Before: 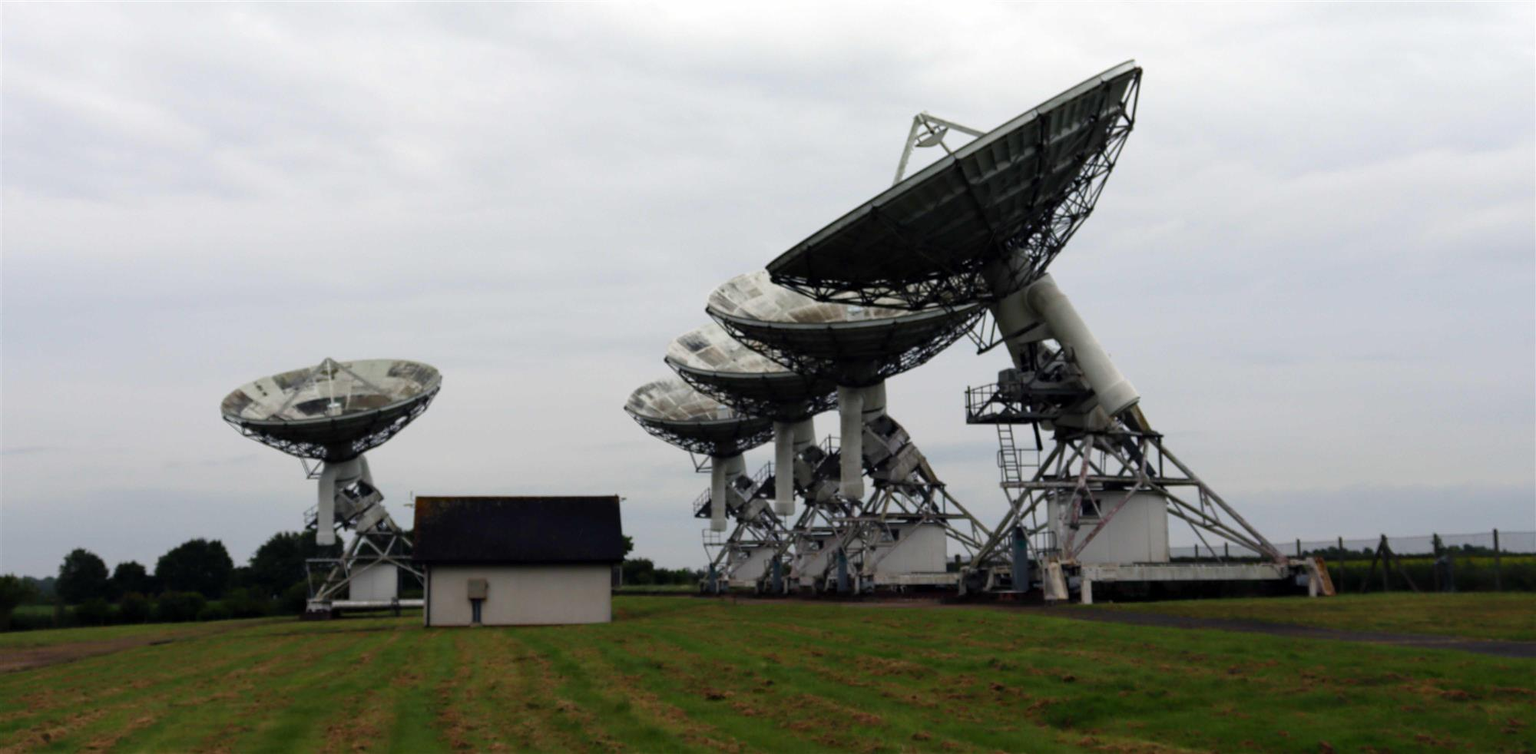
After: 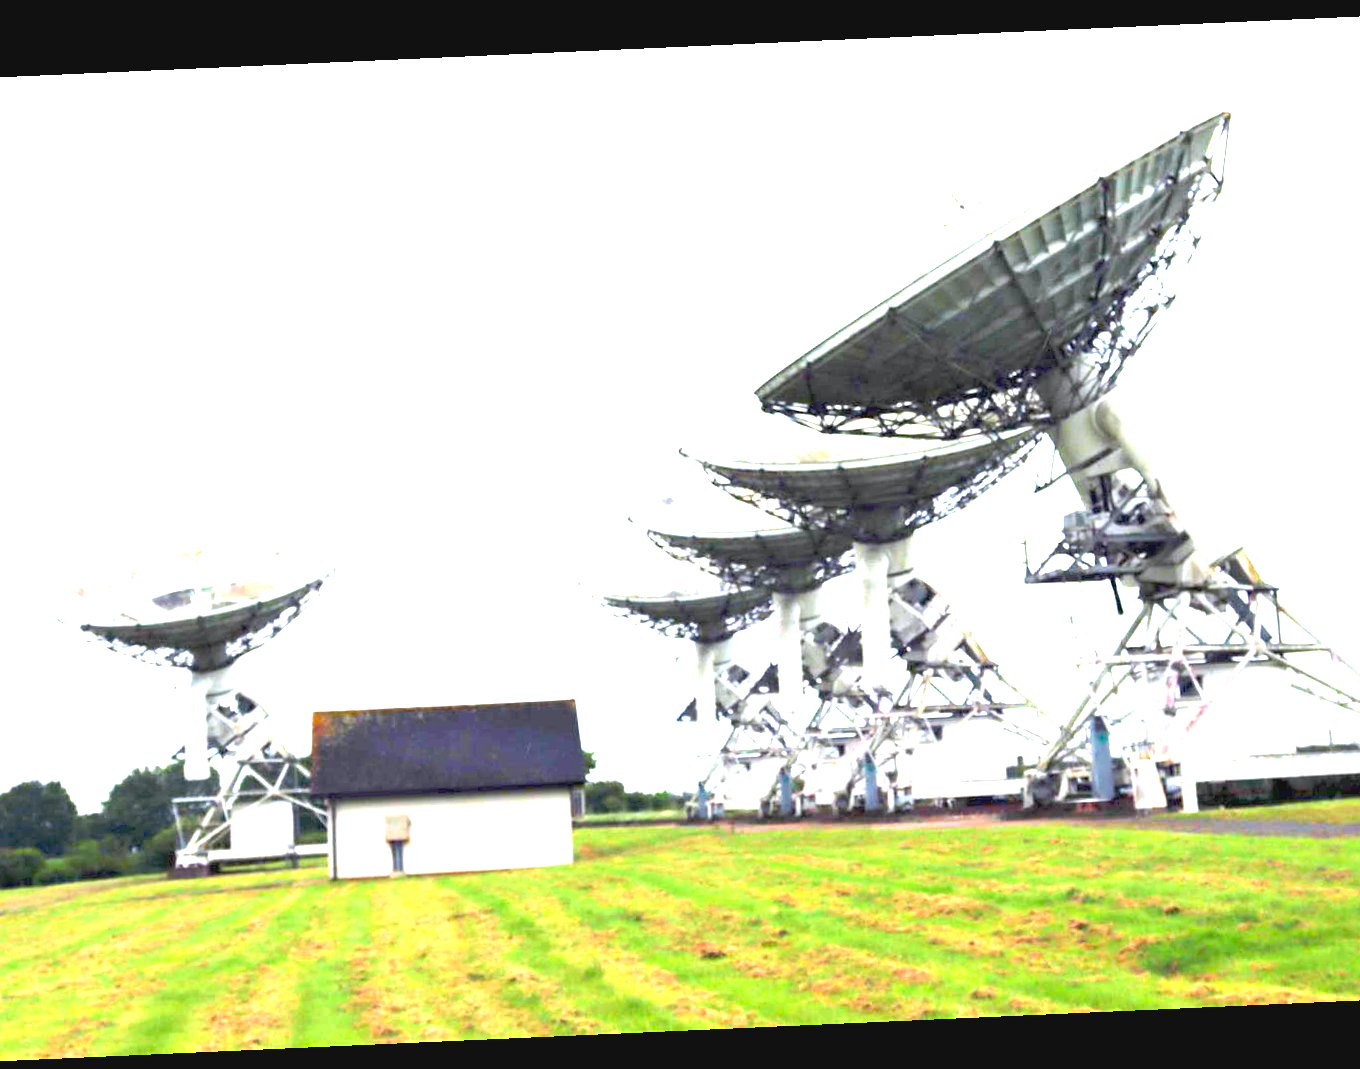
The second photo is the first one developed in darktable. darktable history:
crop and rotate: left 12.648%, right 20.685%
white balance: red 0.98, blue 1.034
contrast brightness saturation: contrast 0.03, brightness 0.06, saturation 0.13
rotate and perspective: rotation -2.56°, automatic cropping off
exposure: black level correction 0, exposure 4 EV, compensate exposure bias true, compensate highlight preservation false
